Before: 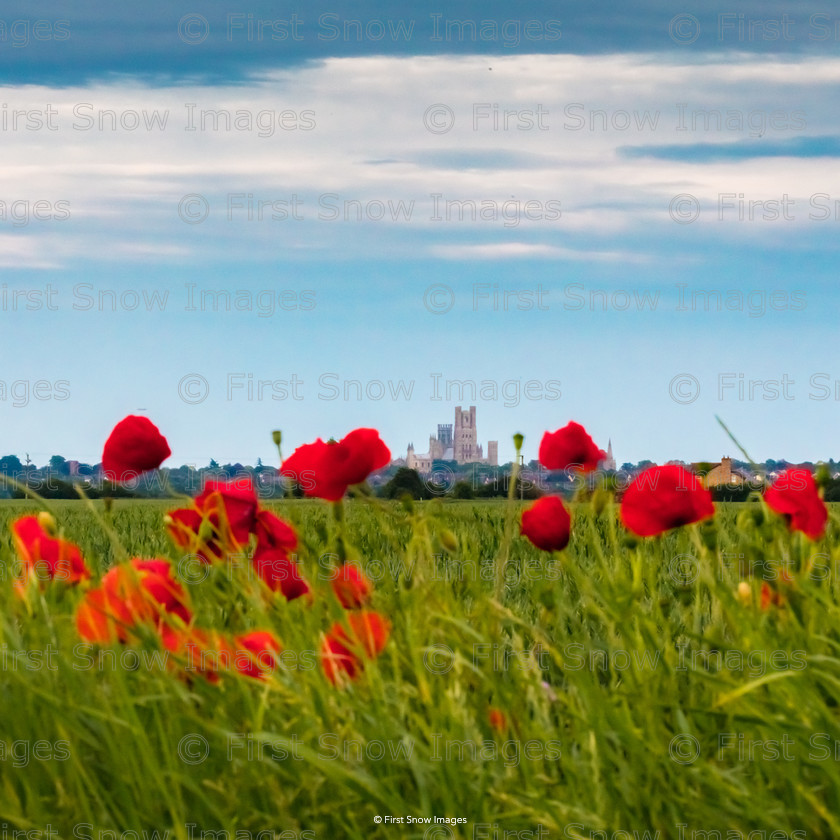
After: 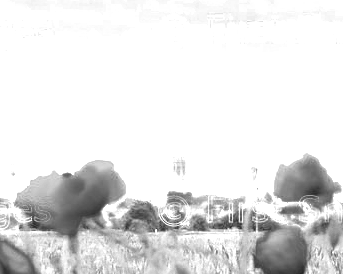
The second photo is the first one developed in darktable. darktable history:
exposure: exposure 1.992 EV, compensate highlight preservation false
local contrast: detail 130%
tone equalizer: -8 EV -1.09 EV, -7 EV -1.04 EV, -6 EV -0.85 EV, -5 EV -0.582 EV, -3 EV 0.6 EV, -2 EV 0.87 EV, -1 EV 1.01 EV, +0 EV 1.06 EV
color zones: curves: ch0 [(0.002, 0.429) (0.121, 0.212) (0.198, 0.113) (0.276, 0.344) (0.331, 0.541) (0.41, 0.56) (0.482, 0.289) (0.619, 0.227) (0.721, 0.18) (0.821, 0.435) (0.928, 0.555) (1, 0.587)]; ch1 [(0, 0) (0.143, 0) (0.286, 0) (0.429, 0) (0.571, 0) (0.714, 0) (0.857, 0)]
crop: left 31.608%, top 31.916%, right 27.553%, bottom 35.392%
